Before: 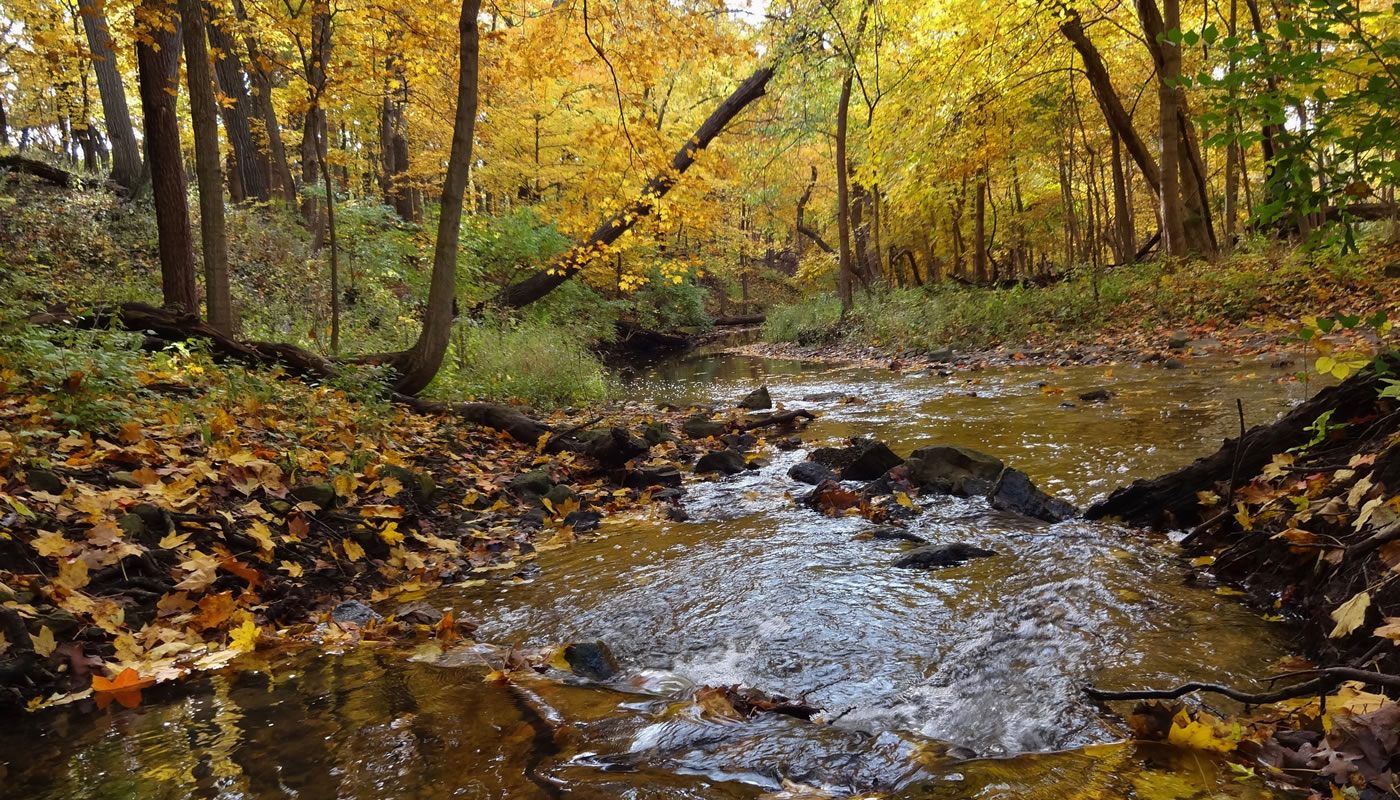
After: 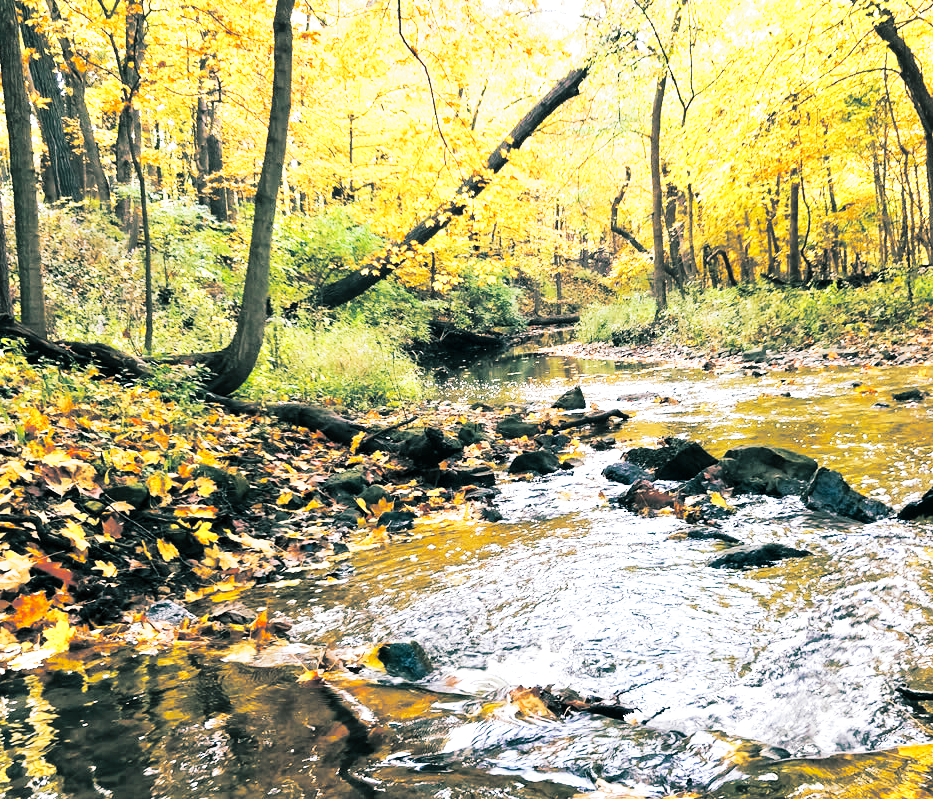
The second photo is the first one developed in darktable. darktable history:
exposure: black level correction 0, exposure 0.7 EV, compensate exposure bias true, compensate highlight preservation false
shadows and highlights: shadows 0, highlights 40
base curve: curves: ch0 [(0, 0) (0.007, 0.004) (0.027, 0.03) (0.046, 0.07) (0.207, 0.54) (0.442, 0.872) (0.673, 0.972) (1, 1)], preserve colors none
local contrast: mode bilateral grid, contrast 20, coarseness 50, detail 120%, midtone range 0.2
crop and rotate: left 13.342%, right 19.991%
color correction: saturation 0.99
split-toning: shadows › hue 183.6°, shadows › saturation 0.52, highlights › hue 0°, highlights › saturation 0
